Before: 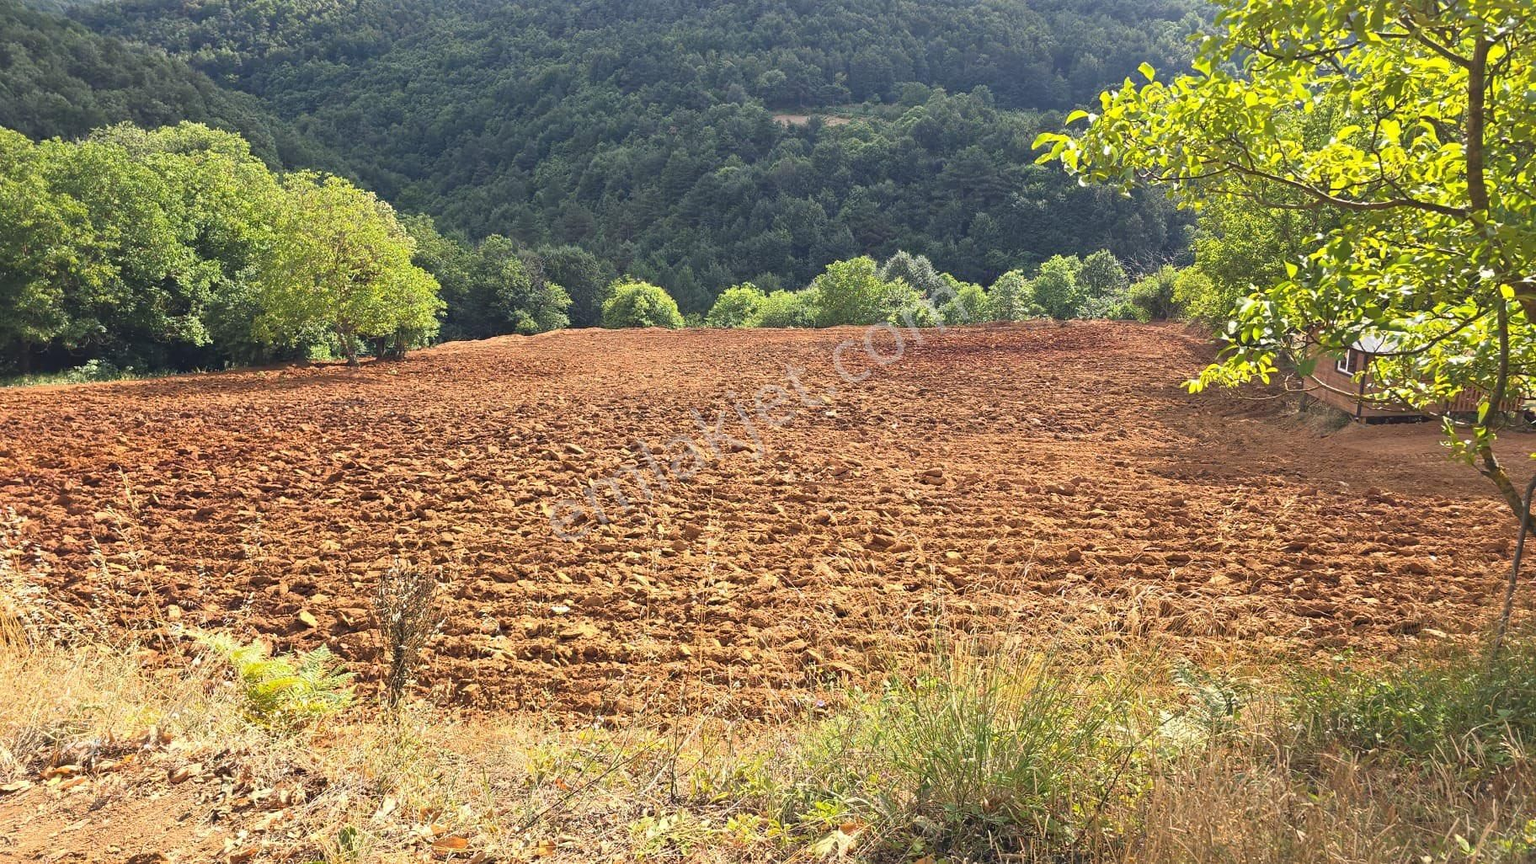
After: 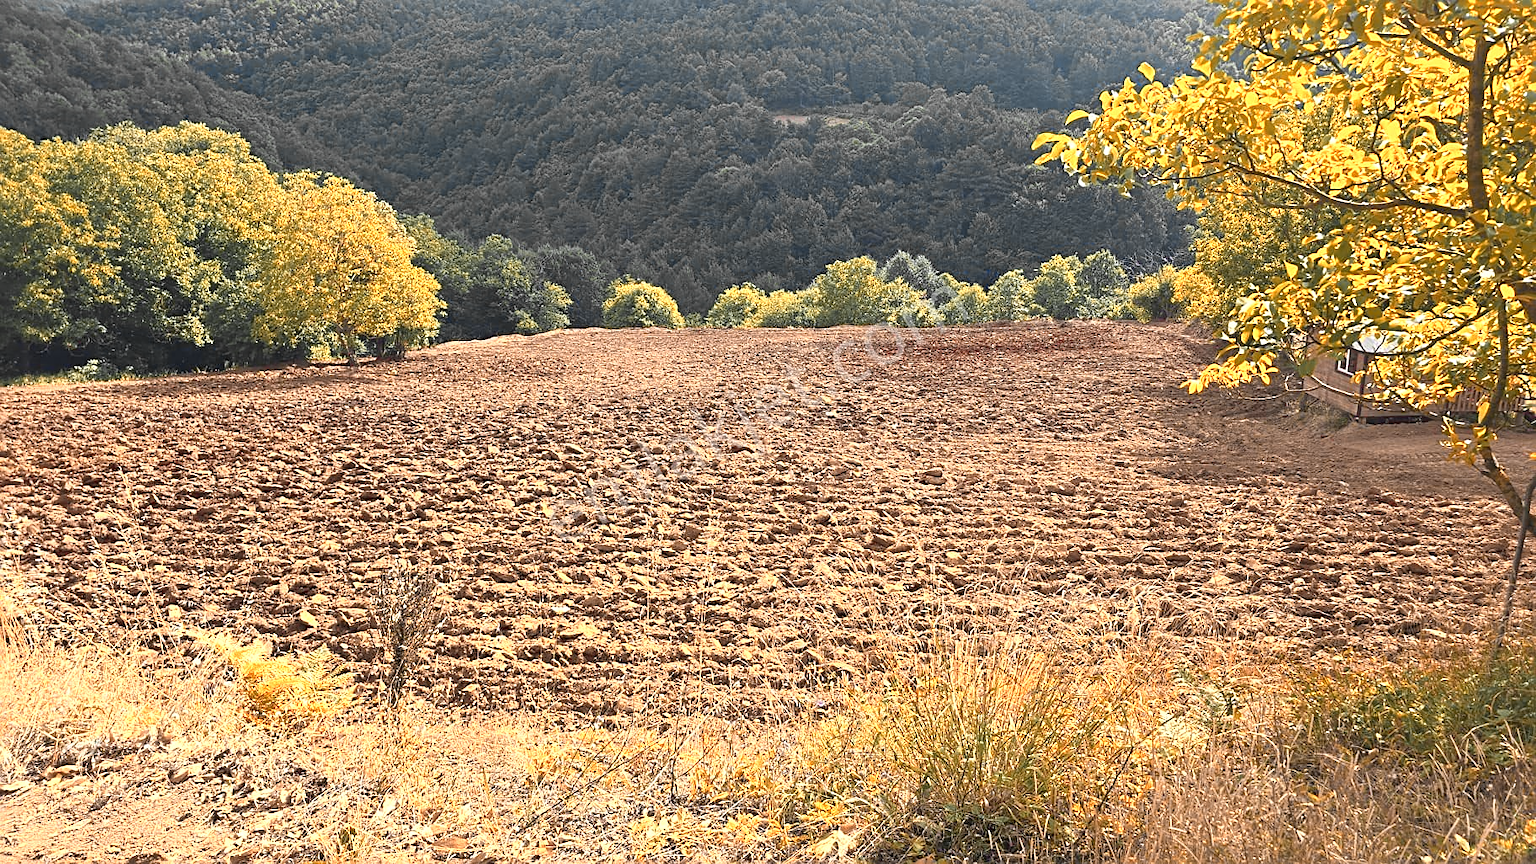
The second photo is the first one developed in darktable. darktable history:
color zones: curves: ch0 [(0.009, 0.528) (0.136, 0.6) (0.255, 0.586) (0.39, 0.528) (0.522, 0.584) (0.686, 0.736) (0.849, 0.561)]; ch1 [(0.045, 0.781) (0.14, 0.416) (0.257, 0.695) (0.442, 0.032) (0.738, 0.338) (0.818, 0.632) (0.891, 0.741) (1, 0.704)]; ch2 [(0, 0.667) (0.141, 0.52) (0.26, 0.37) (0.474, 0.432) (0.743, 0.286)]
sharpen: on, module defaults
